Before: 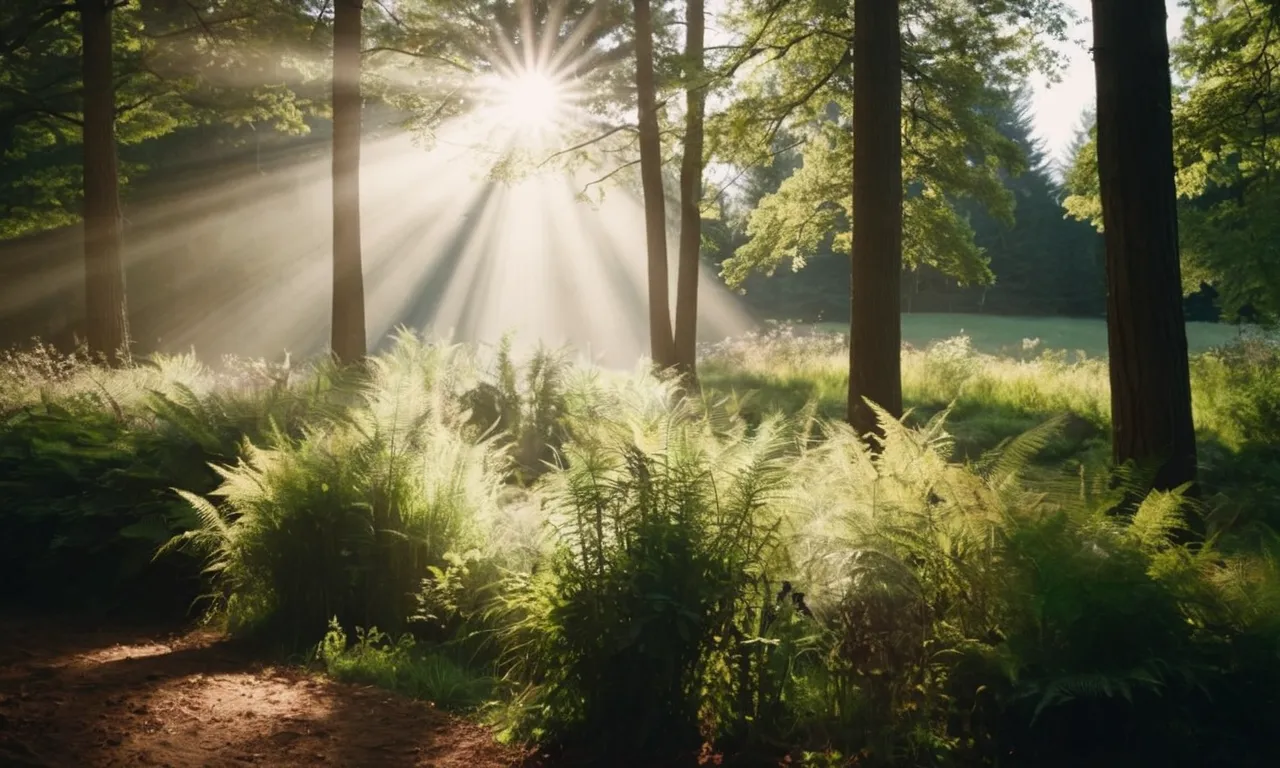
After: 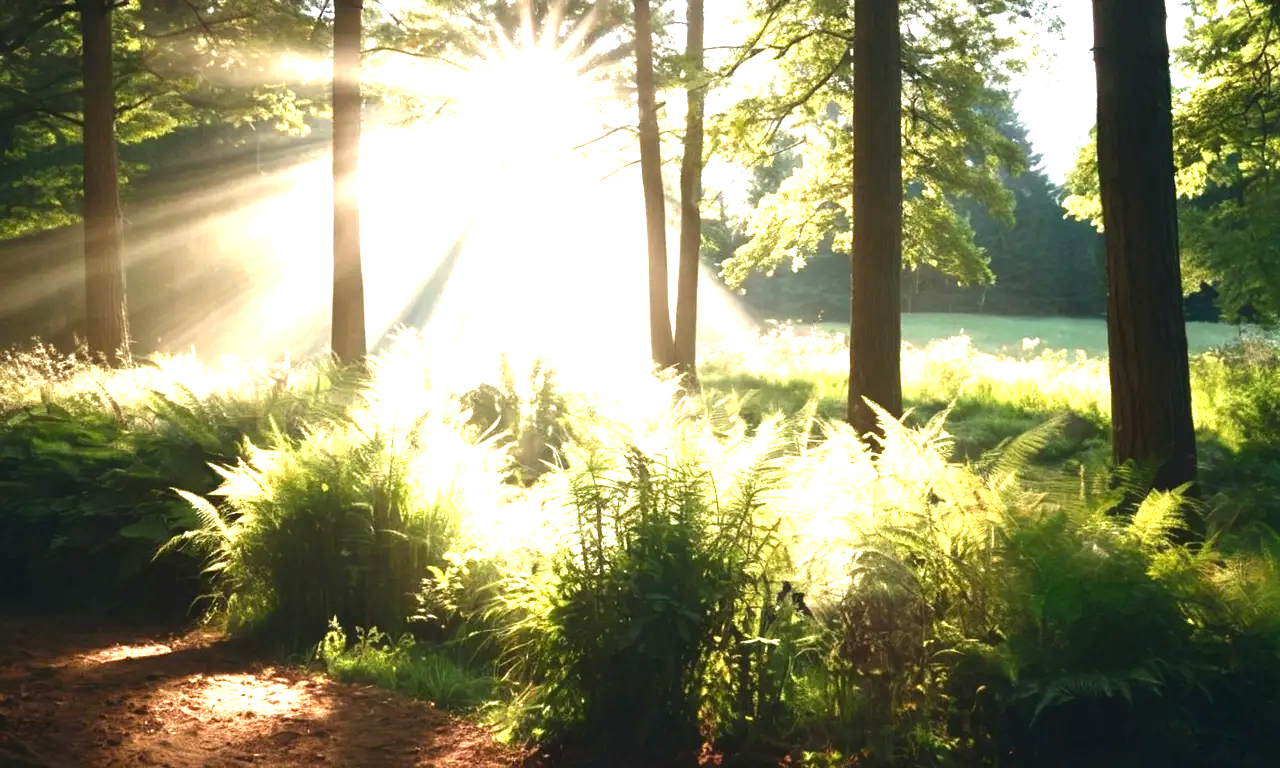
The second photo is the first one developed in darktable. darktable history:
contrast brightness saturation: brightness -0.098
exposure: black level correction 0, exposure 1.757 EV, compensate highlight preservation false
